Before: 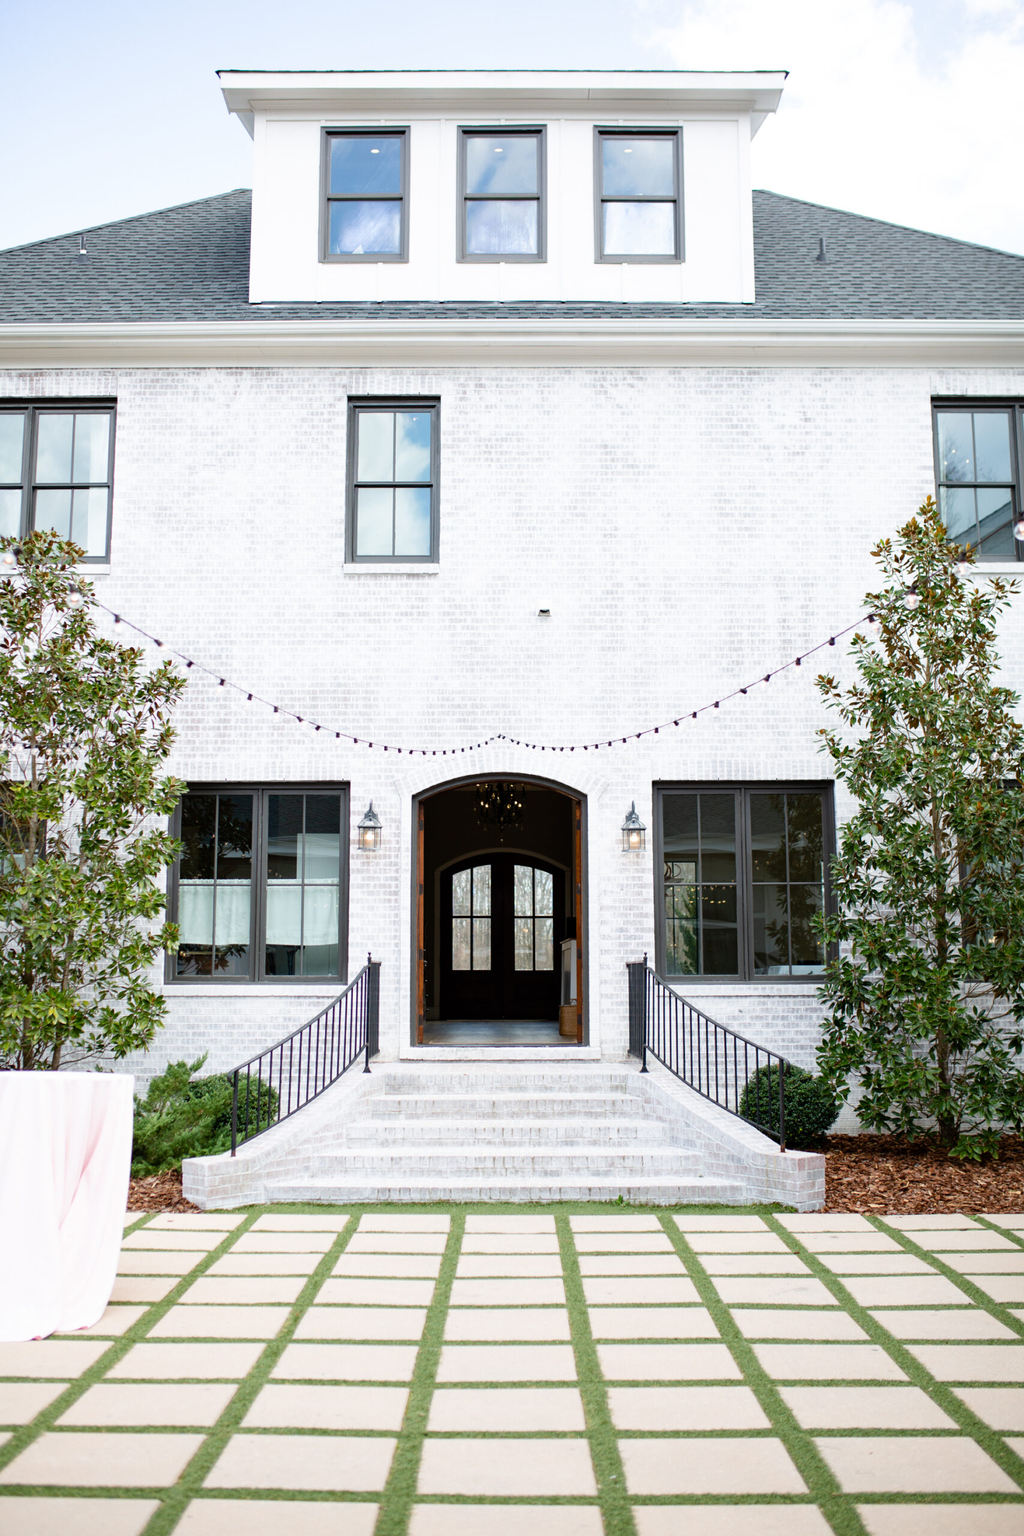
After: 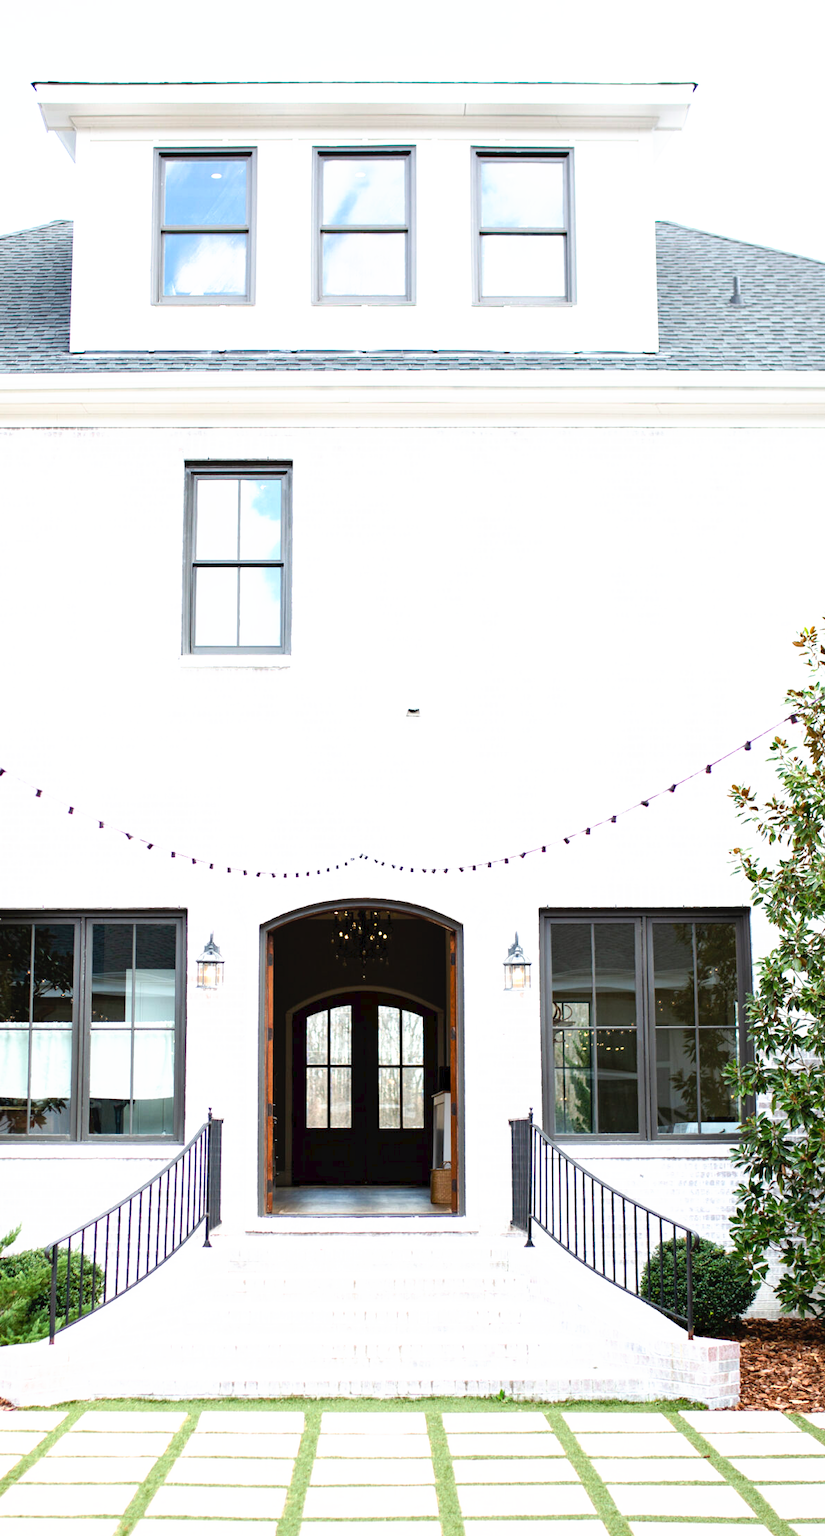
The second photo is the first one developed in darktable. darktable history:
crop: left 18.479%, right 12.2%, bottom 13.971%
tone curve: curves: ch0 [(0, 0) (0.003, 0.032) (0.011, 0.036) (0.025, 0.049) (0.044, 0.075) (0.069, 0.112) (0.1, 0.151) (0.136, 0.197) (0.177, 0.241) (0.224, 0.295) (0.277, 0.355) (0.335, 0.429) (0.399, 0.512) (0.468, 0.607) (0.543, 0.702) (0.623, 0.796) (0.709, 0.903) (0.801, 0.987) (0.898, 0.997) (1, 1)], preserve colors none
